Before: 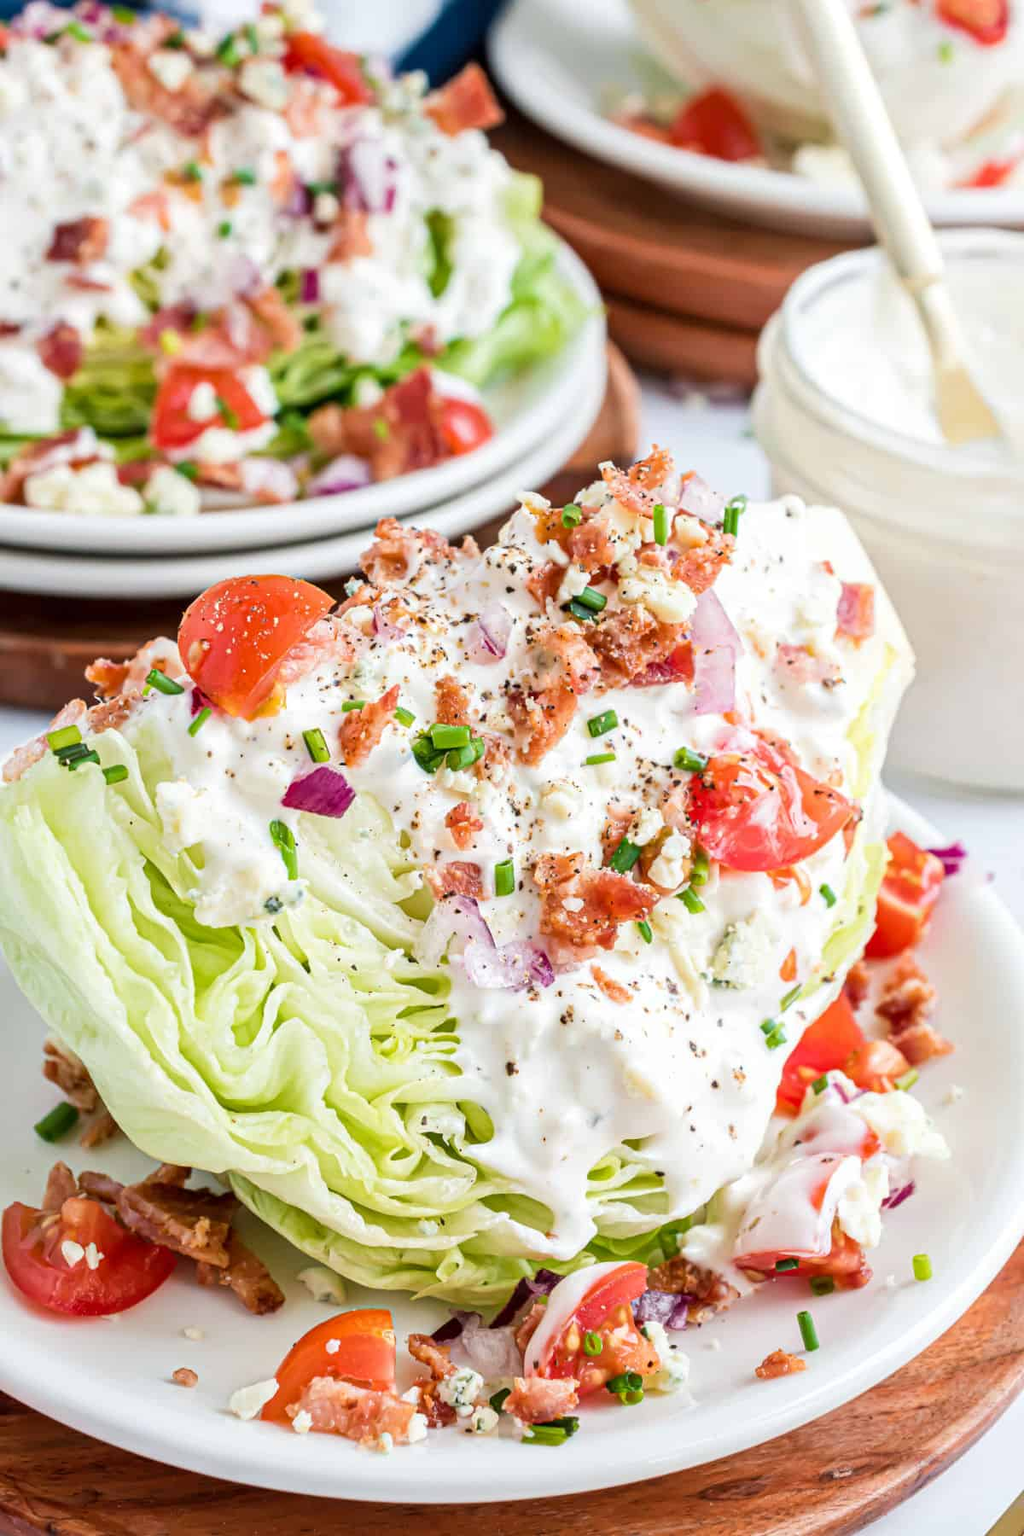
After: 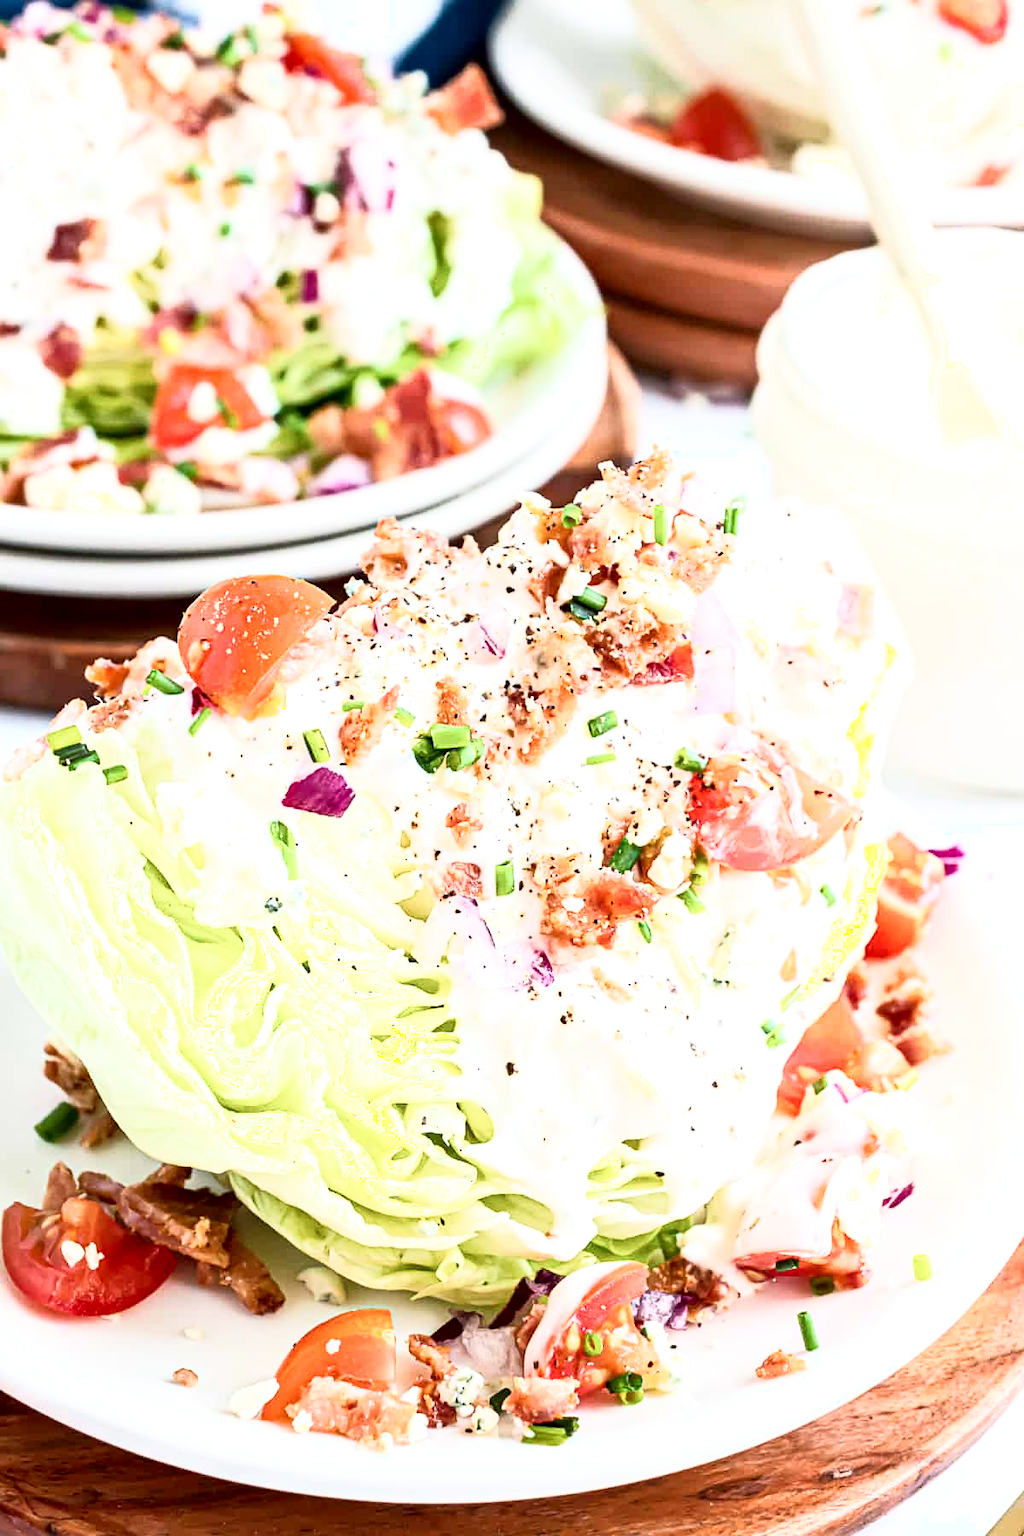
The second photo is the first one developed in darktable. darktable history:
exposure: black level correction 0.001, exposure 0.499 EV, compensate highlight preservation false
sharpen: amount 0.206
shadows and highlights: shadows -60.74, white point adjustment -5.18, highlights 61.62
